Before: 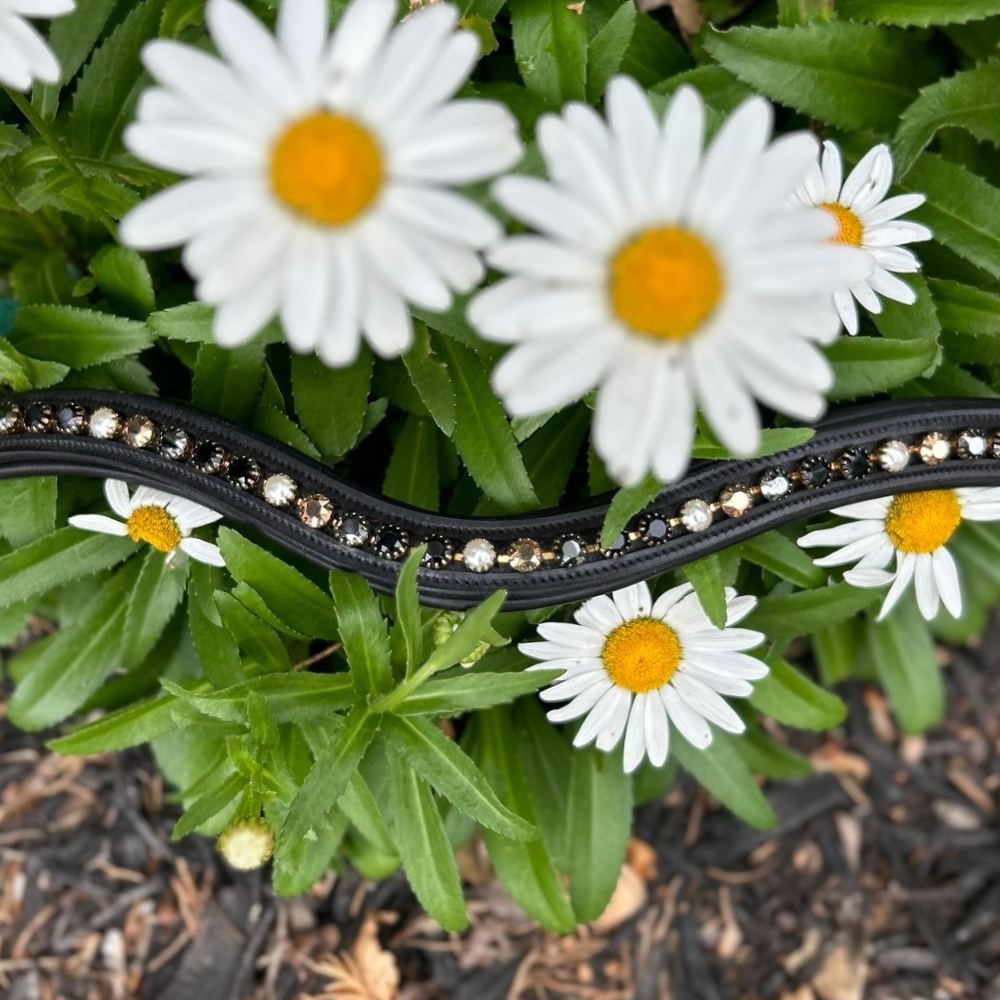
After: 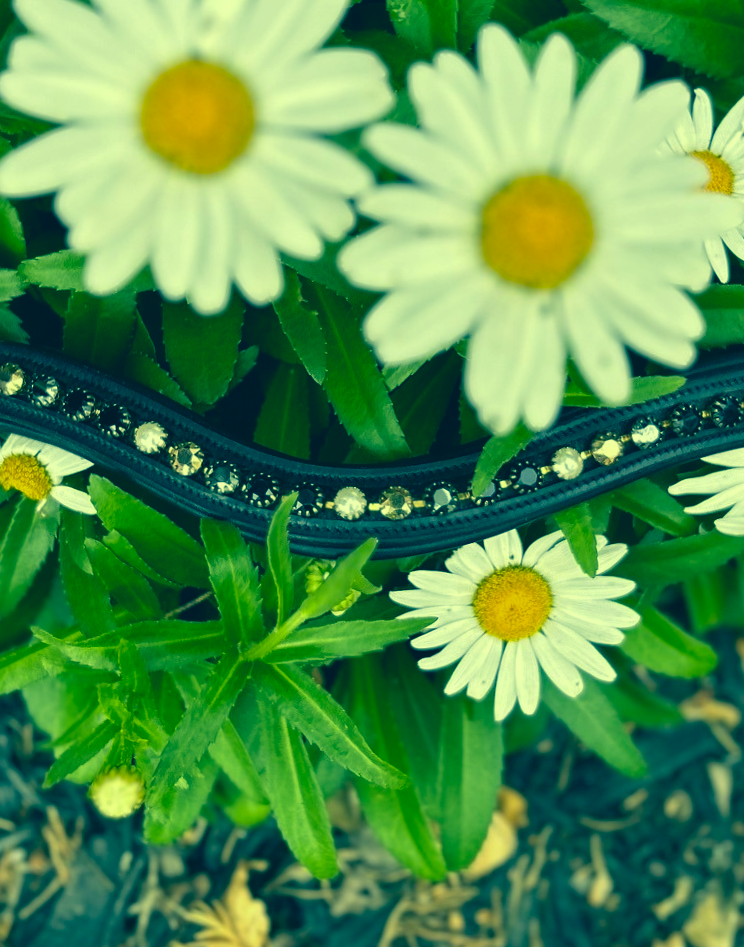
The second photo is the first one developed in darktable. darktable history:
color correction: highlights a* -16.34, highlights b* 39.55, shadows a* -39.61, shadows b* -25.76
crop and rotate: left 12.947%, top 5.244%, right 12.618%
